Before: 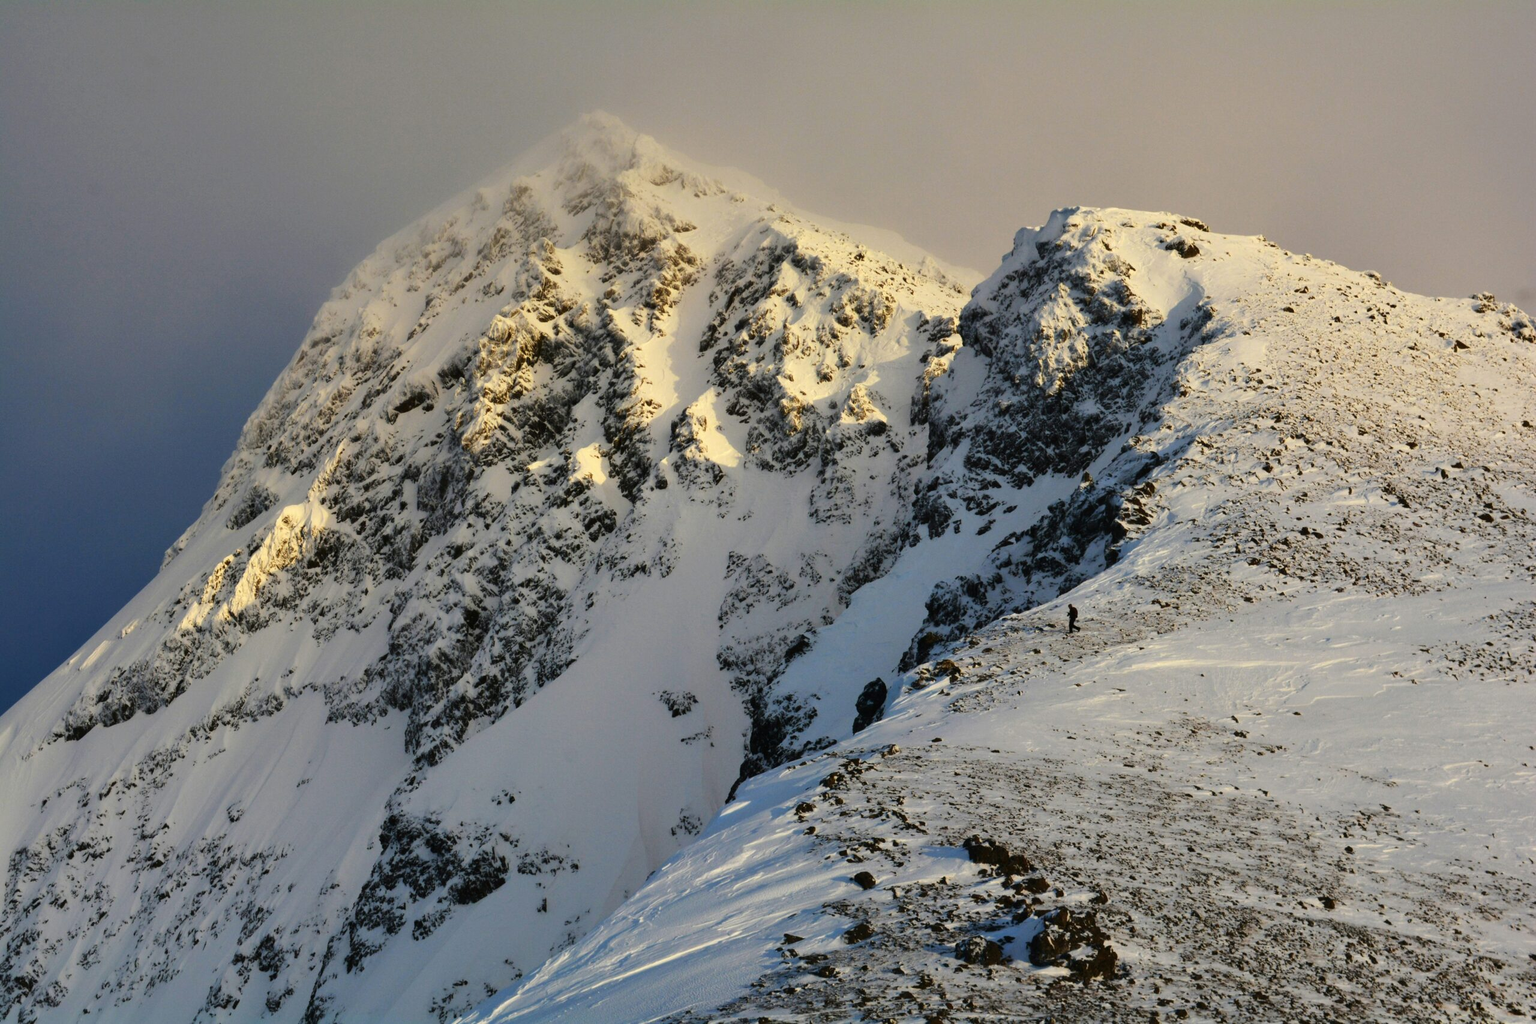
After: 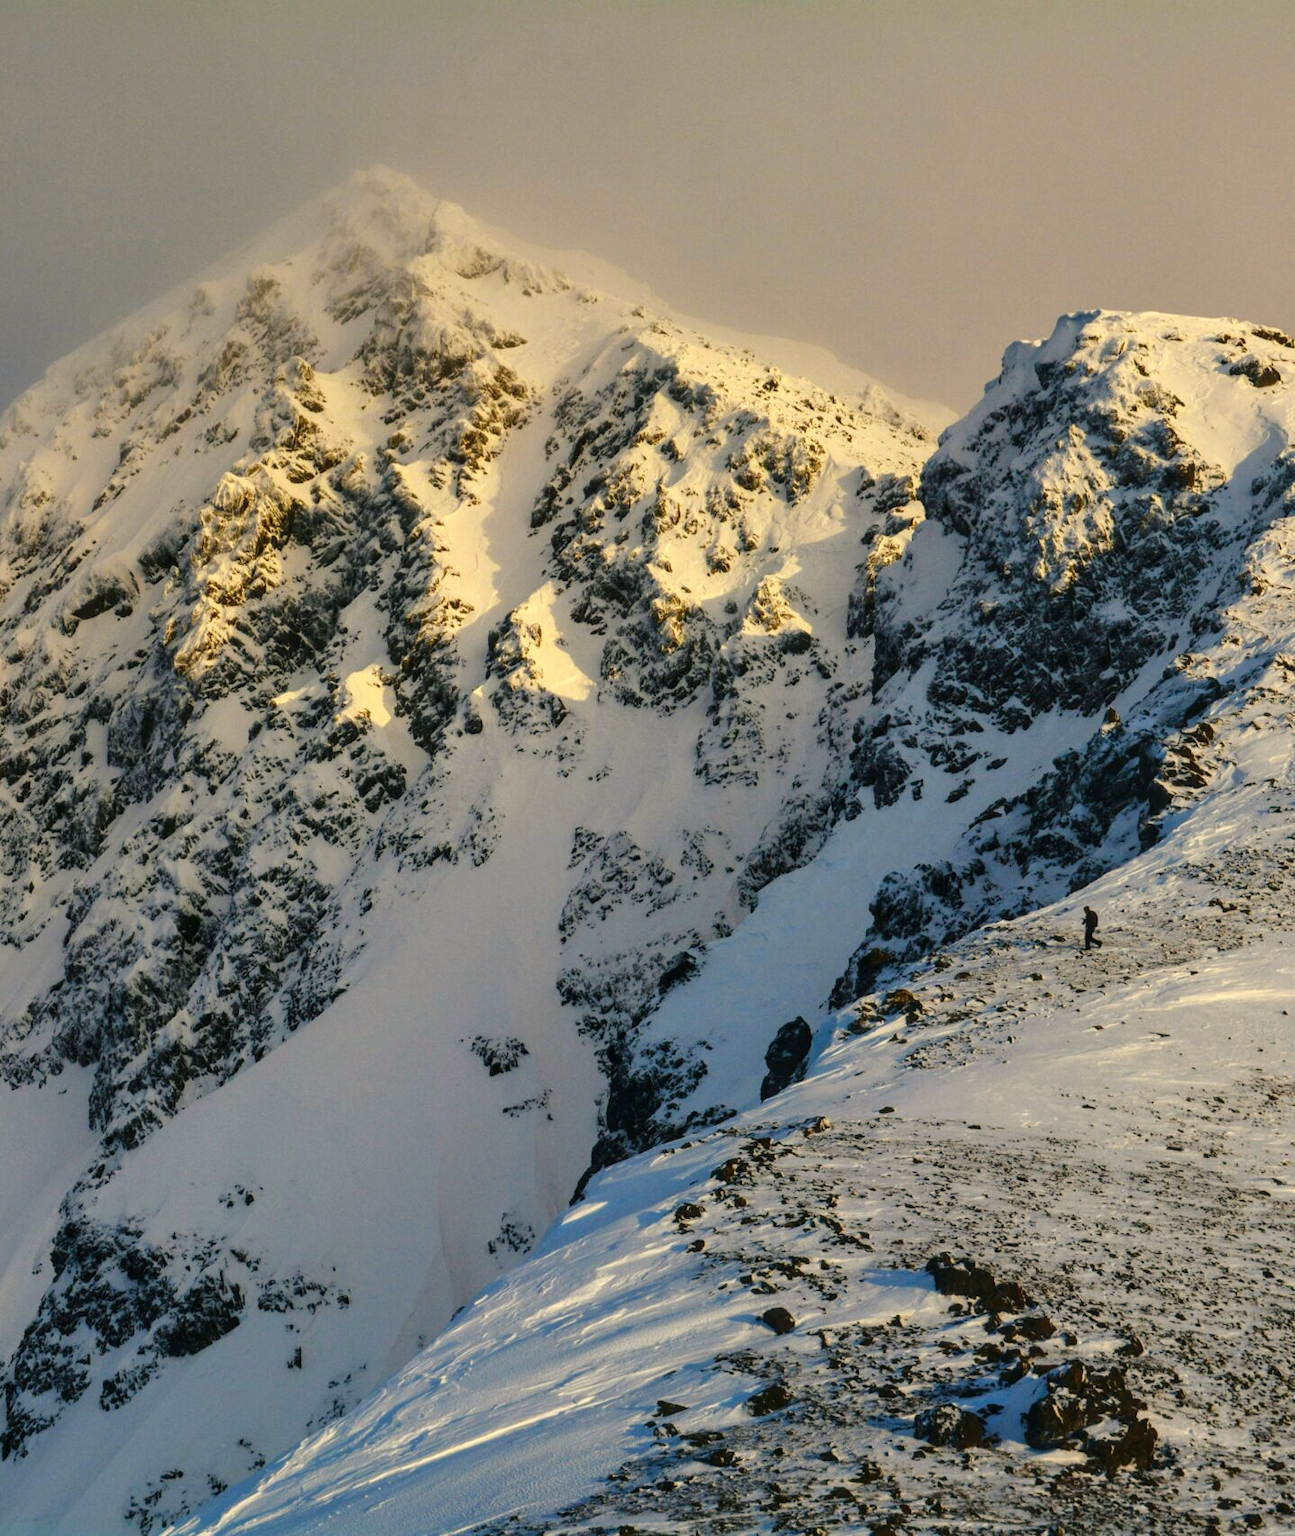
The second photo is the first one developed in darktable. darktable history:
local contrast: on, module defaults
crop and rotate: left 22.516%, right 21.234%
color balance rgb: shadows lift › chroma 2%, shadows lift › hue 219.6°, power › hue 313.2°, highlights gain › chroma 3%, highlights gain › hue 75.6°, global offset › luminance 0.5%, perceptual saturation grading › global saturation 15.33%, perceptual saturation grading › highlights -19.33%, perceptual saturation grading › shadows 20%, global vibrance 20%
